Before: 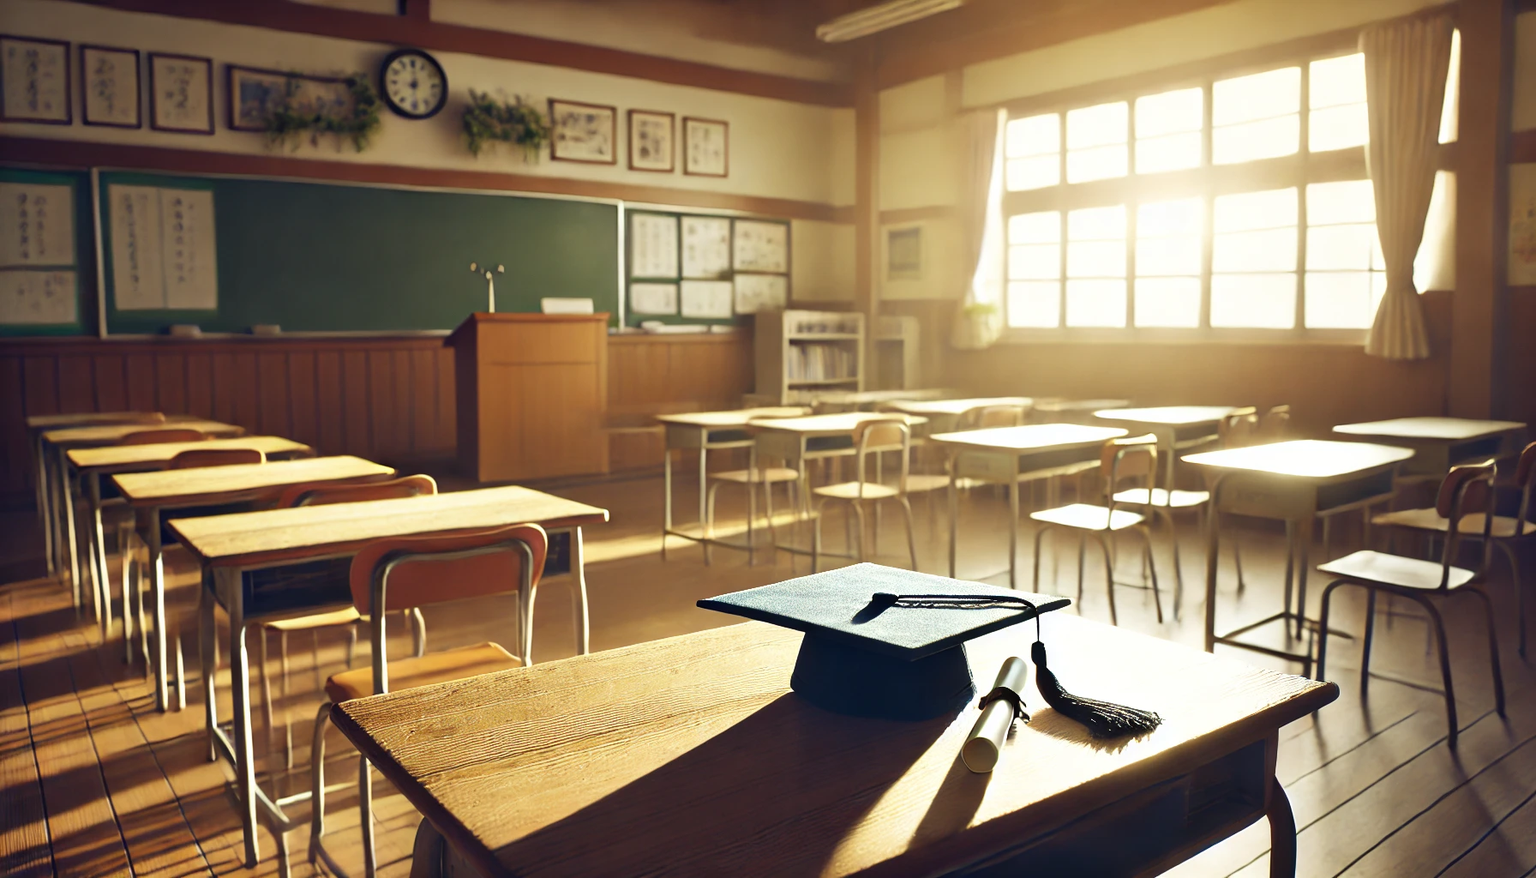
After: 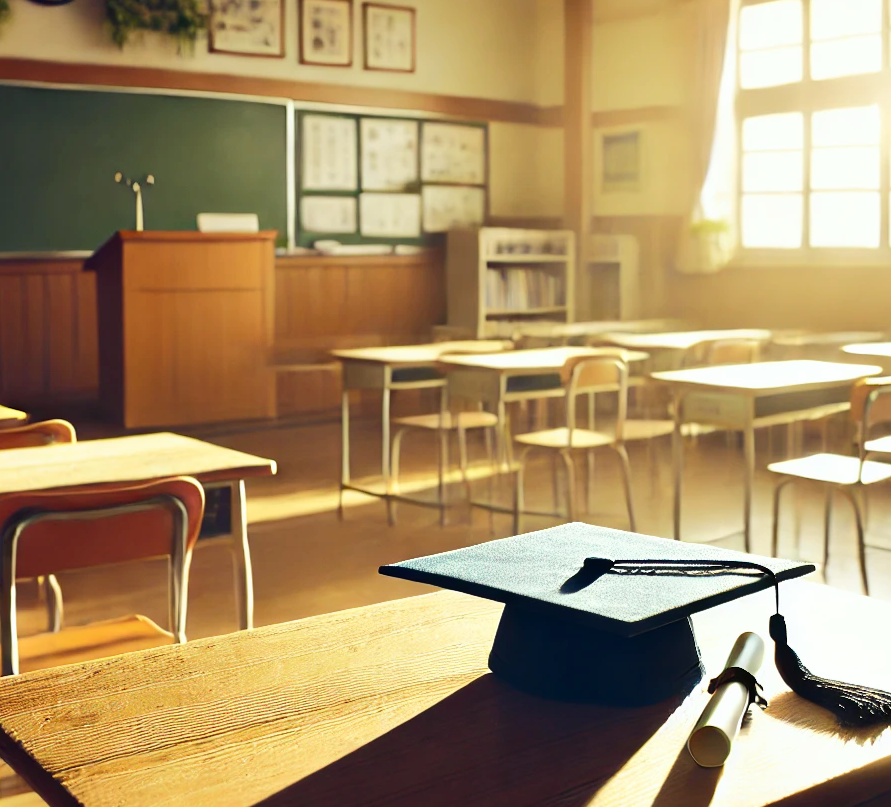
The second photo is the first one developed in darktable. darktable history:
crop and rotate: angle 0.014°, left 24.249%, top 13.162%, right 25.963%, bottom 7.914%
tone curve: curves: ch0 [(0, 0.01) (0.037, 0.032) (0.131, 0.108) (0.275, 0.256) (0.483, 0.512) (0.61, 0.665) (0.696, 0.742) (0.792, 0.819) (0.911, 0.925) (0.997, 0.995)]; ch1 [(0, 0) (0.308, 0.29) (0.425, 0.411) (0.492, 0.488) (0.507, 0.503) (0.53, 0.532) (0.573, 0.586) (0.683, 0.702) (0.746, 0.77) (1, 1)]; ch2 [(0, 0) (0.246, 0.233) (0.36, 0.352) (0.415, 0.415) (0.485, 0.487) (0.502, 0.504) (0.525, 0.518) (0.539, 0.539) (0.587, 0.594) (0.636, 0.652) (0.711, 0.729) (0.845, 0.855) (0.998, 0.977)], color space Lab, independent channels, preserve colors none
color balance rgb: shadows fall-off 298.939%, white fulcrum 2 EV, highlights fall-off 298.247%, perceptual saturation grading › global saturation 0.373%, mask middle-gray fulcrum 99.689%, global vibrance 20%, contrast gray fulcrum 38.242%
